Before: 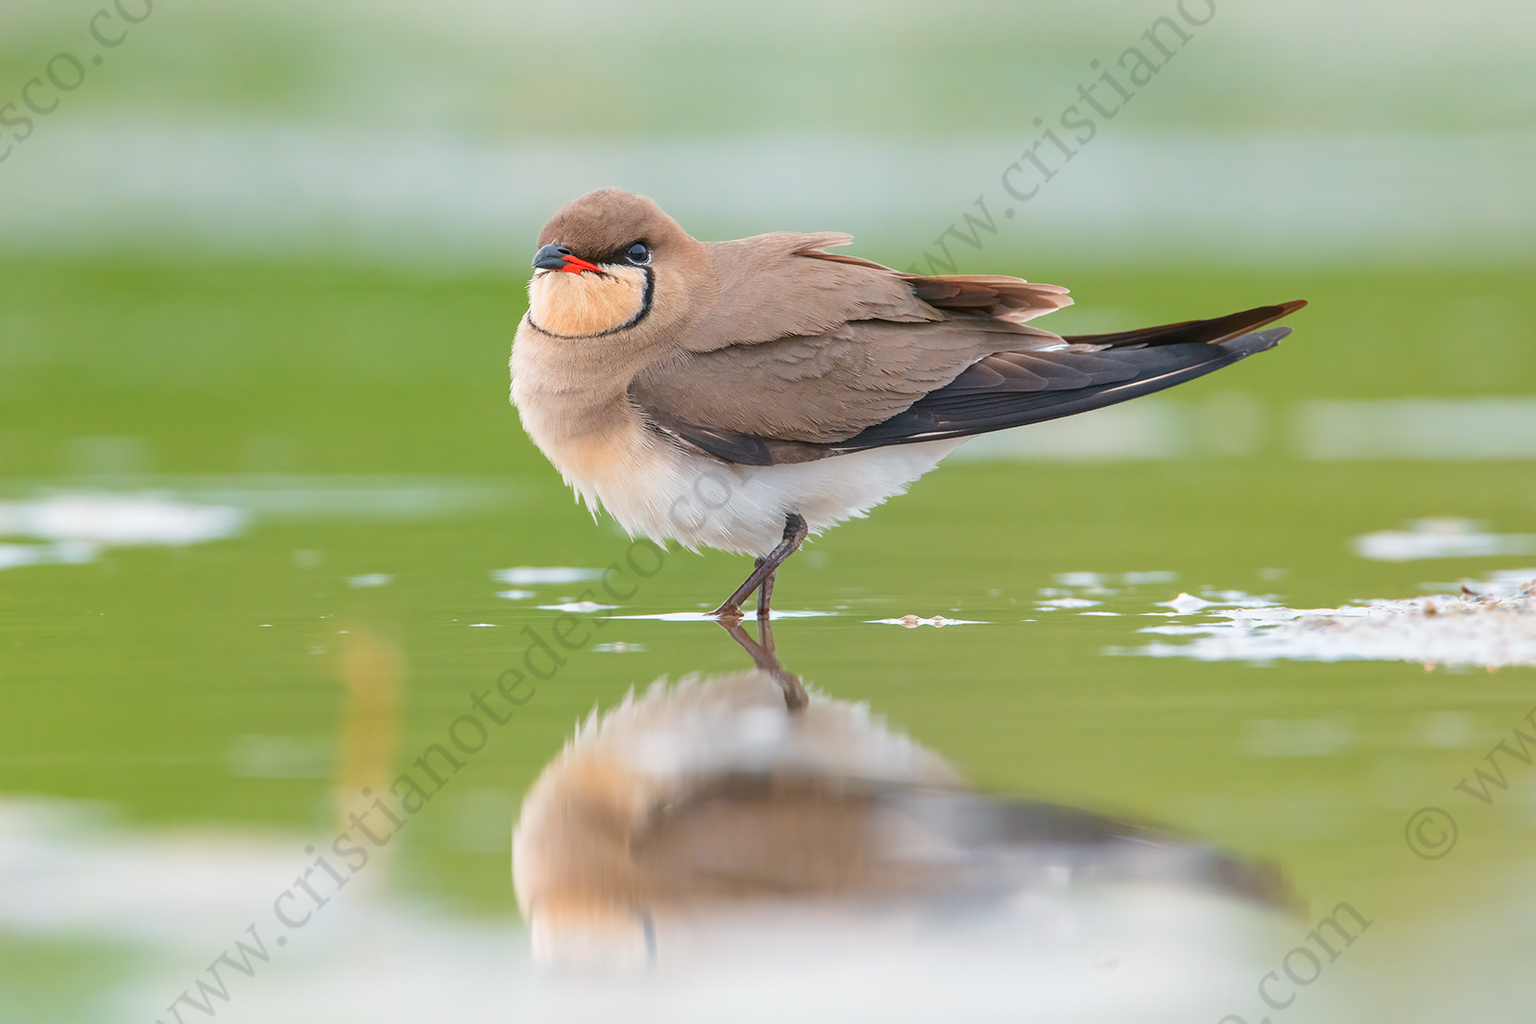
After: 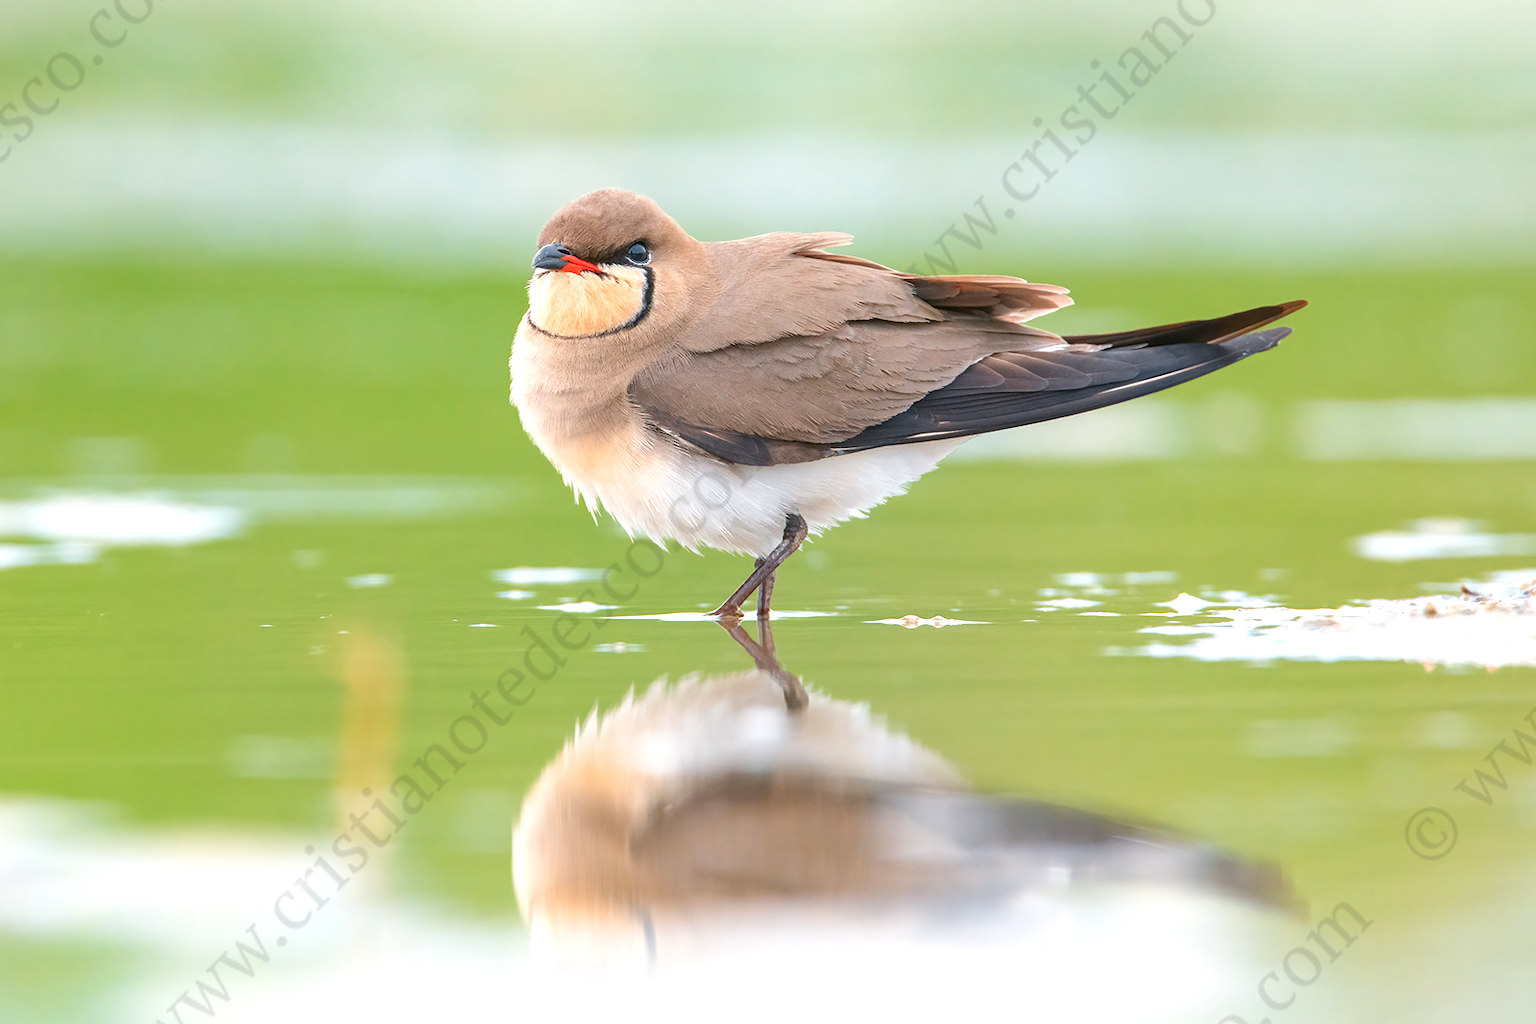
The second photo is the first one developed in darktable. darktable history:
exposure: black level correction 0.001, exposure 0.499 EV, compensate highlight preservation false
